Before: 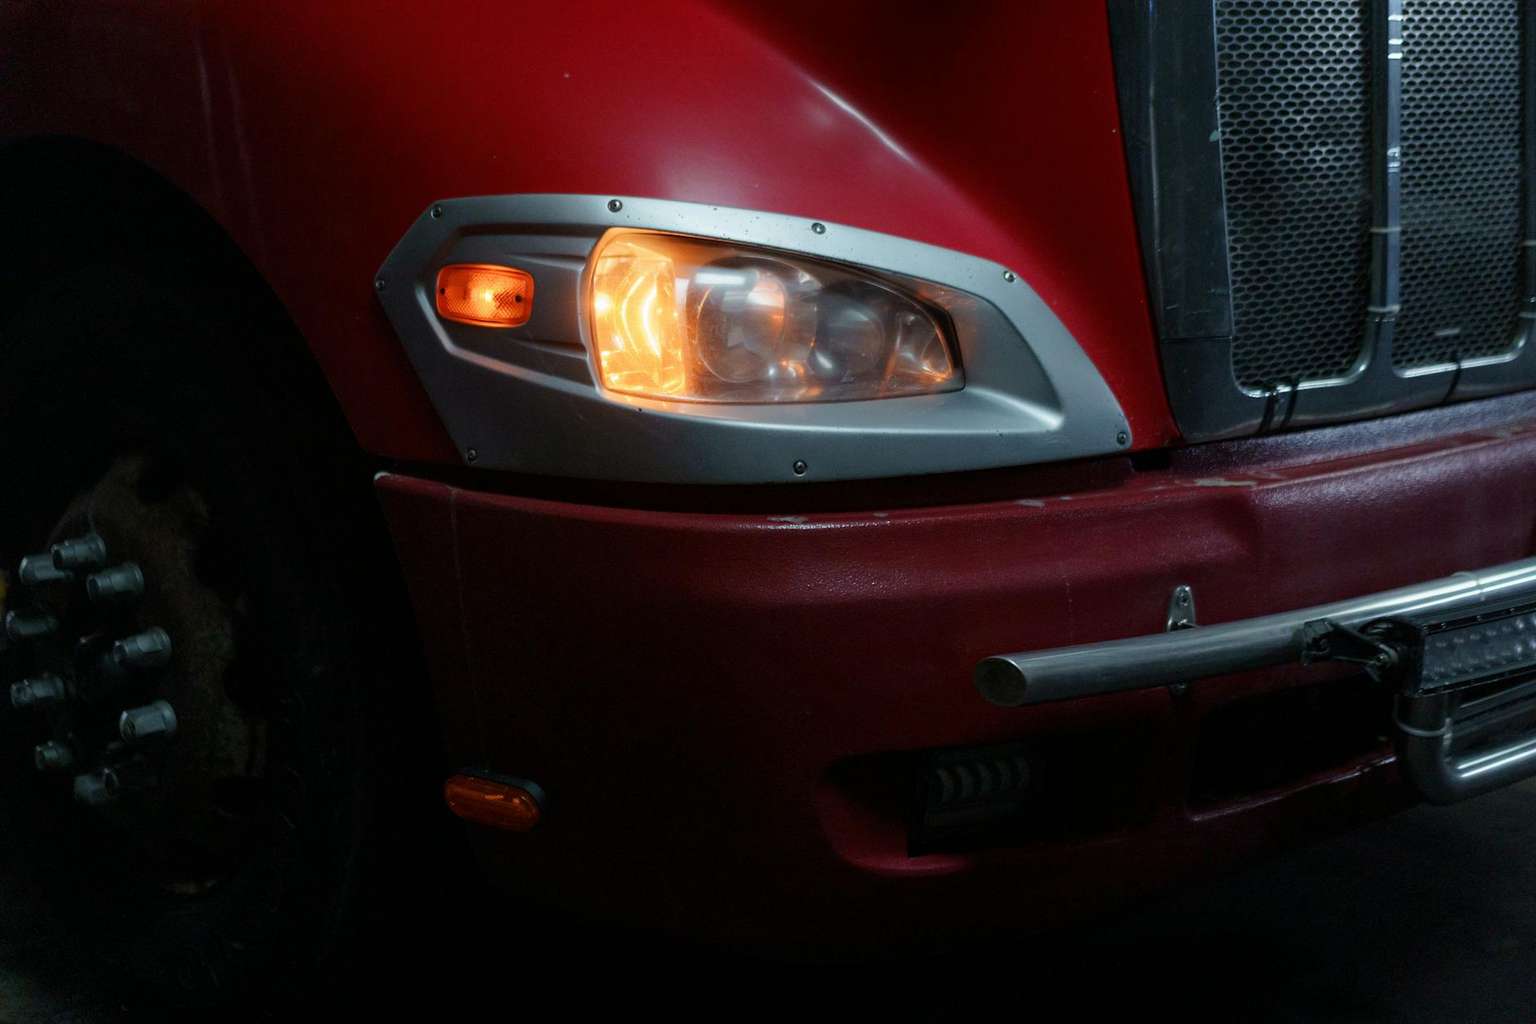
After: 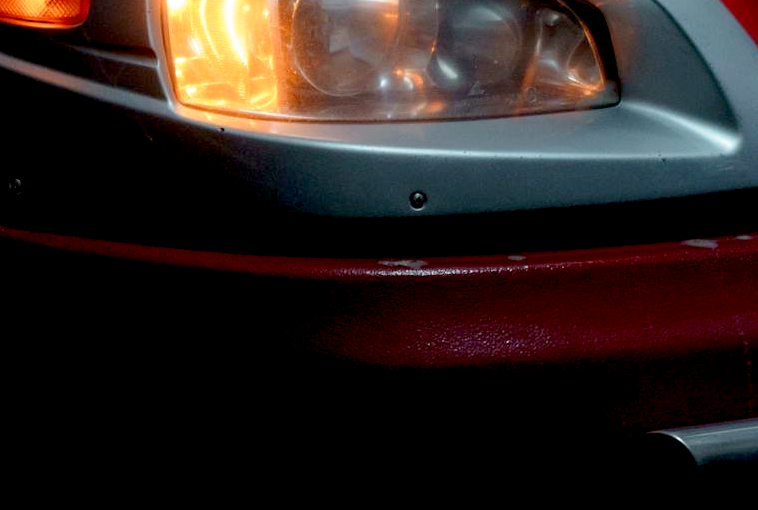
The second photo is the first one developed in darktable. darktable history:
crop: left 29.873%, top 29.709%, right 29.802%, bottom 29.544%
base curve: curves: ch0 [(0.017, 0) (0.425, 0.441) (0.844, 0.933) (1, 1)], preserve colors none
